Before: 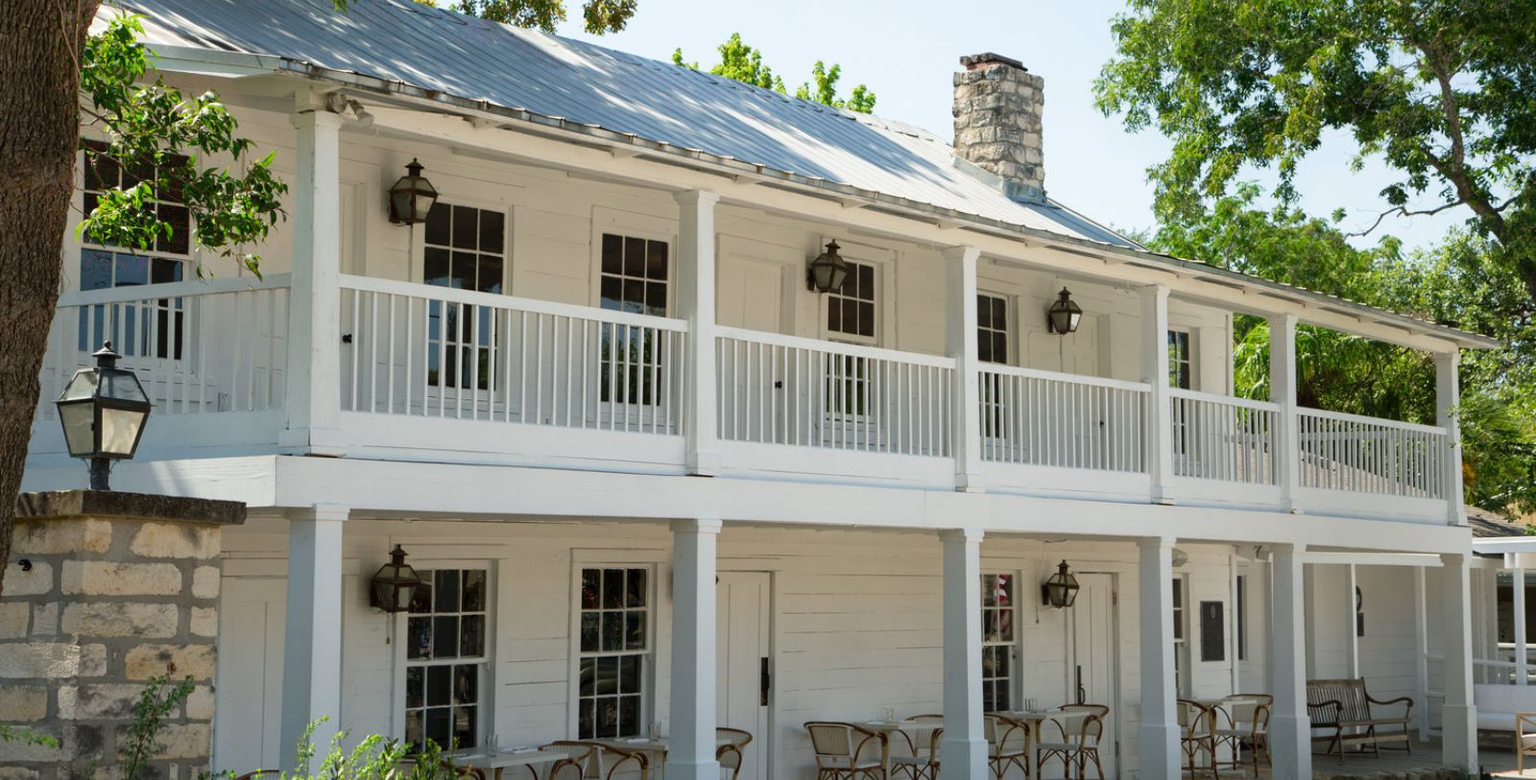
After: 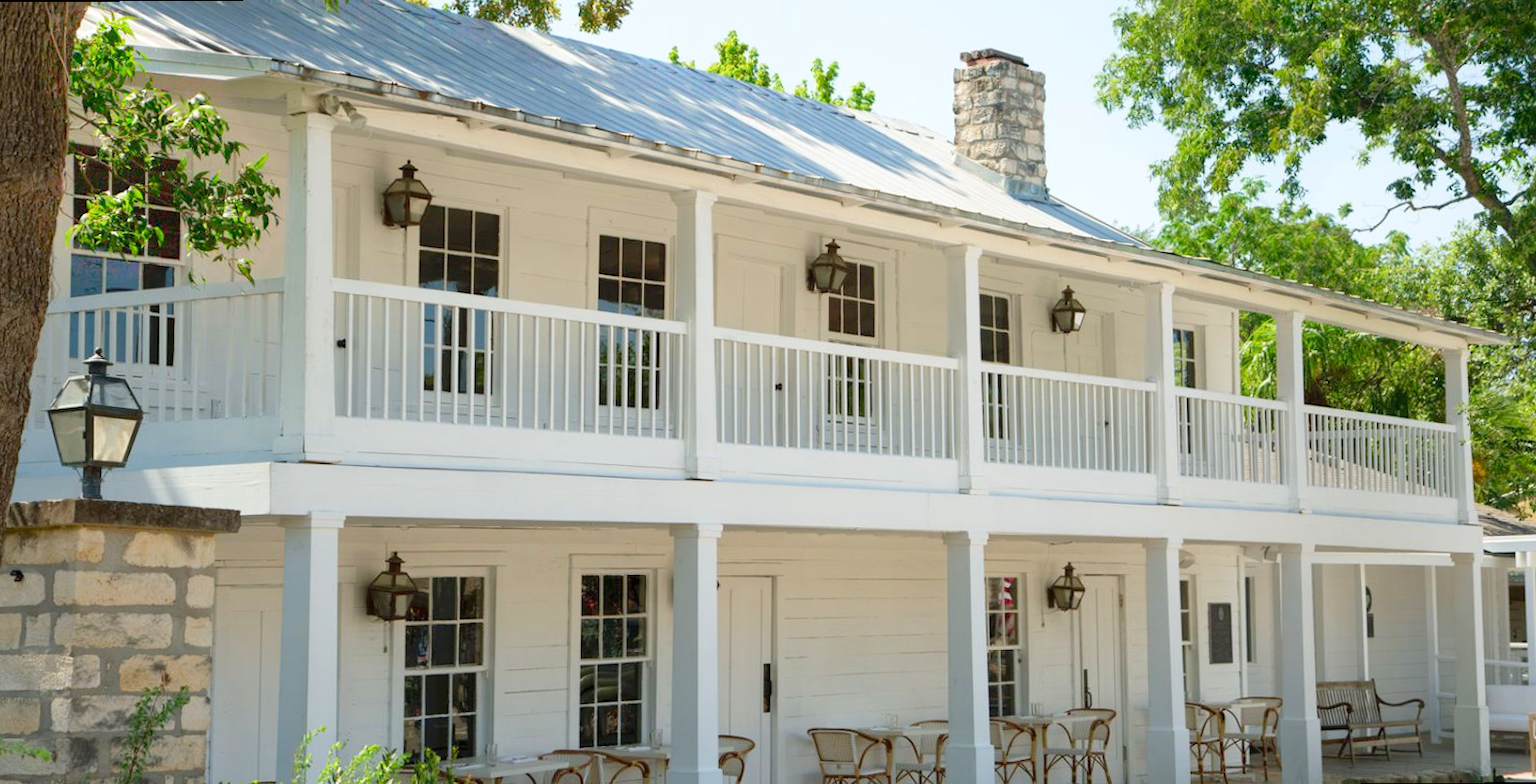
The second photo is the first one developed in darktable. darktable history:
rotate and perspective: rotation -0.45°, automatic cropping original format, crop left 0.008, crop right 0.992, crop top 0.012, crop bottom 0.988
levels: levels [0, 0.43, 0.984]
